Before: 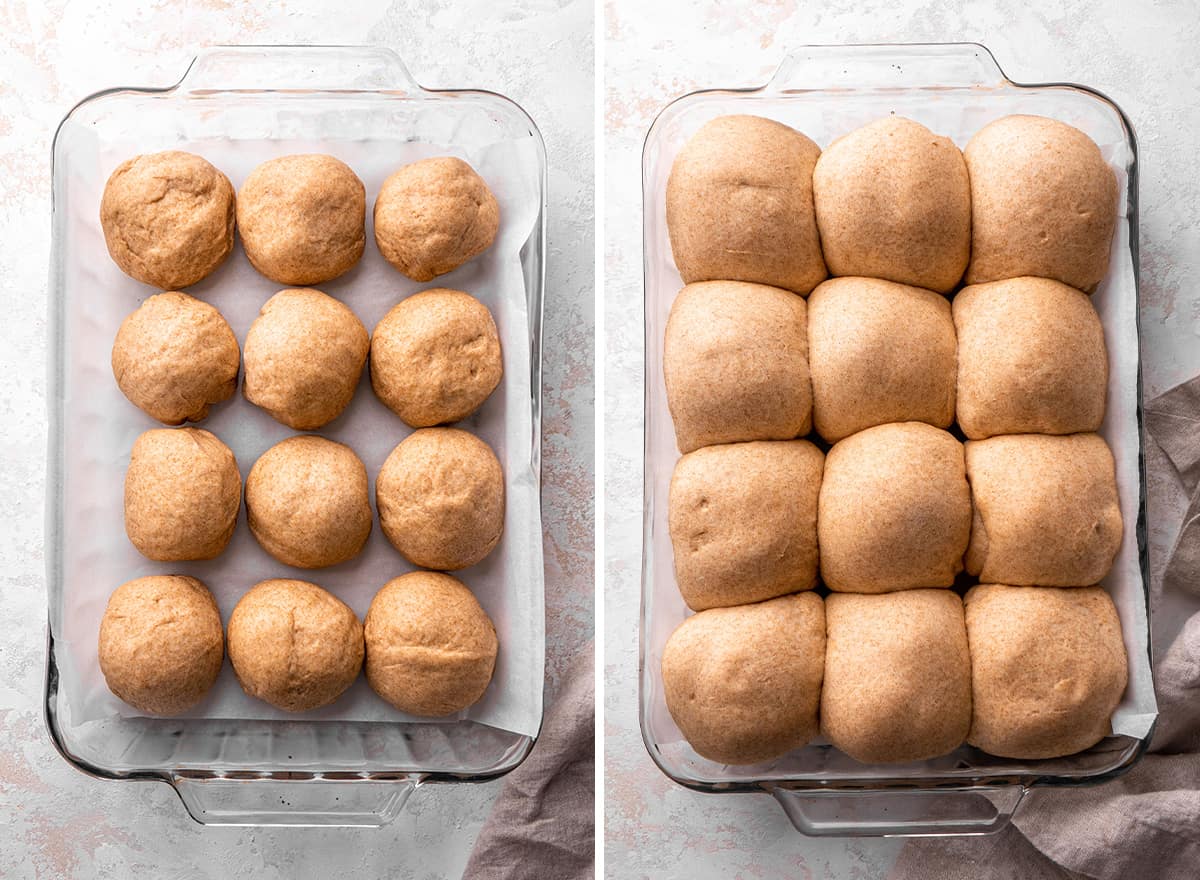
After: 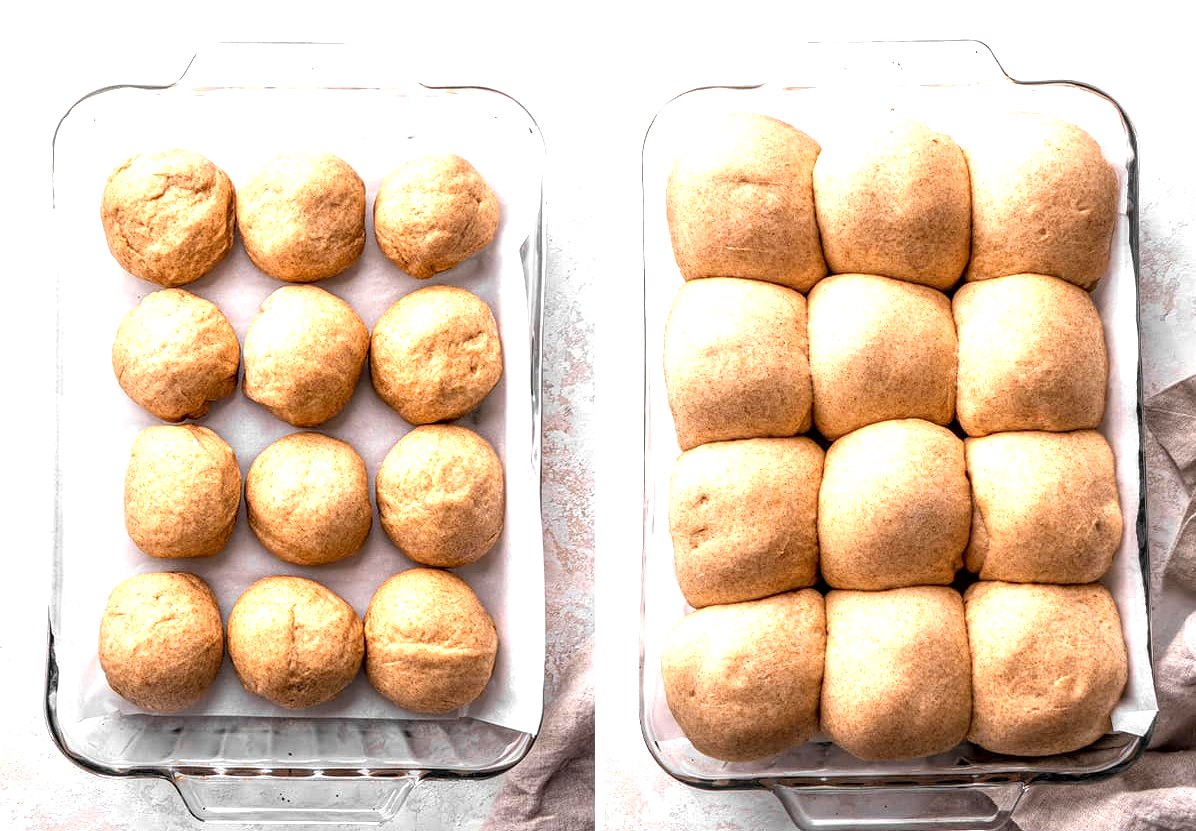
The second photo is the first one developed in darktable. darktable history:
crop: top 0.448%, right 0.264%, bottom 5.045%
local contrast: shadows 94%
exposure: black level correction 0, exposure 0.9 EV, compensate exposure bias true, compensate highlight preservation false
